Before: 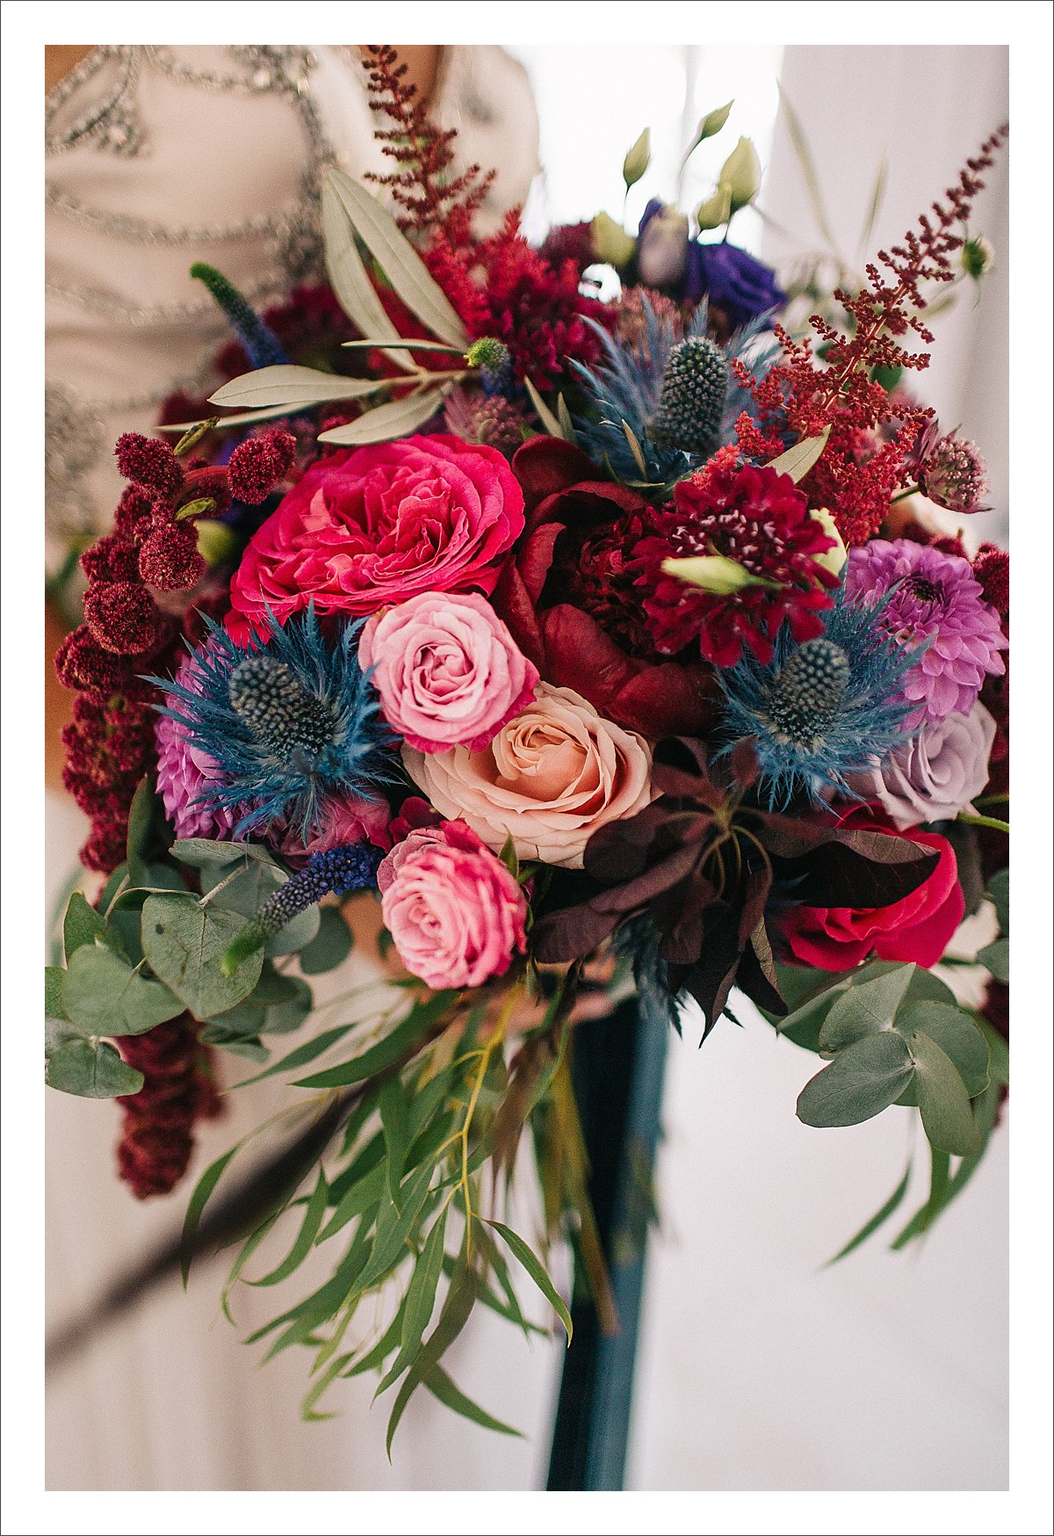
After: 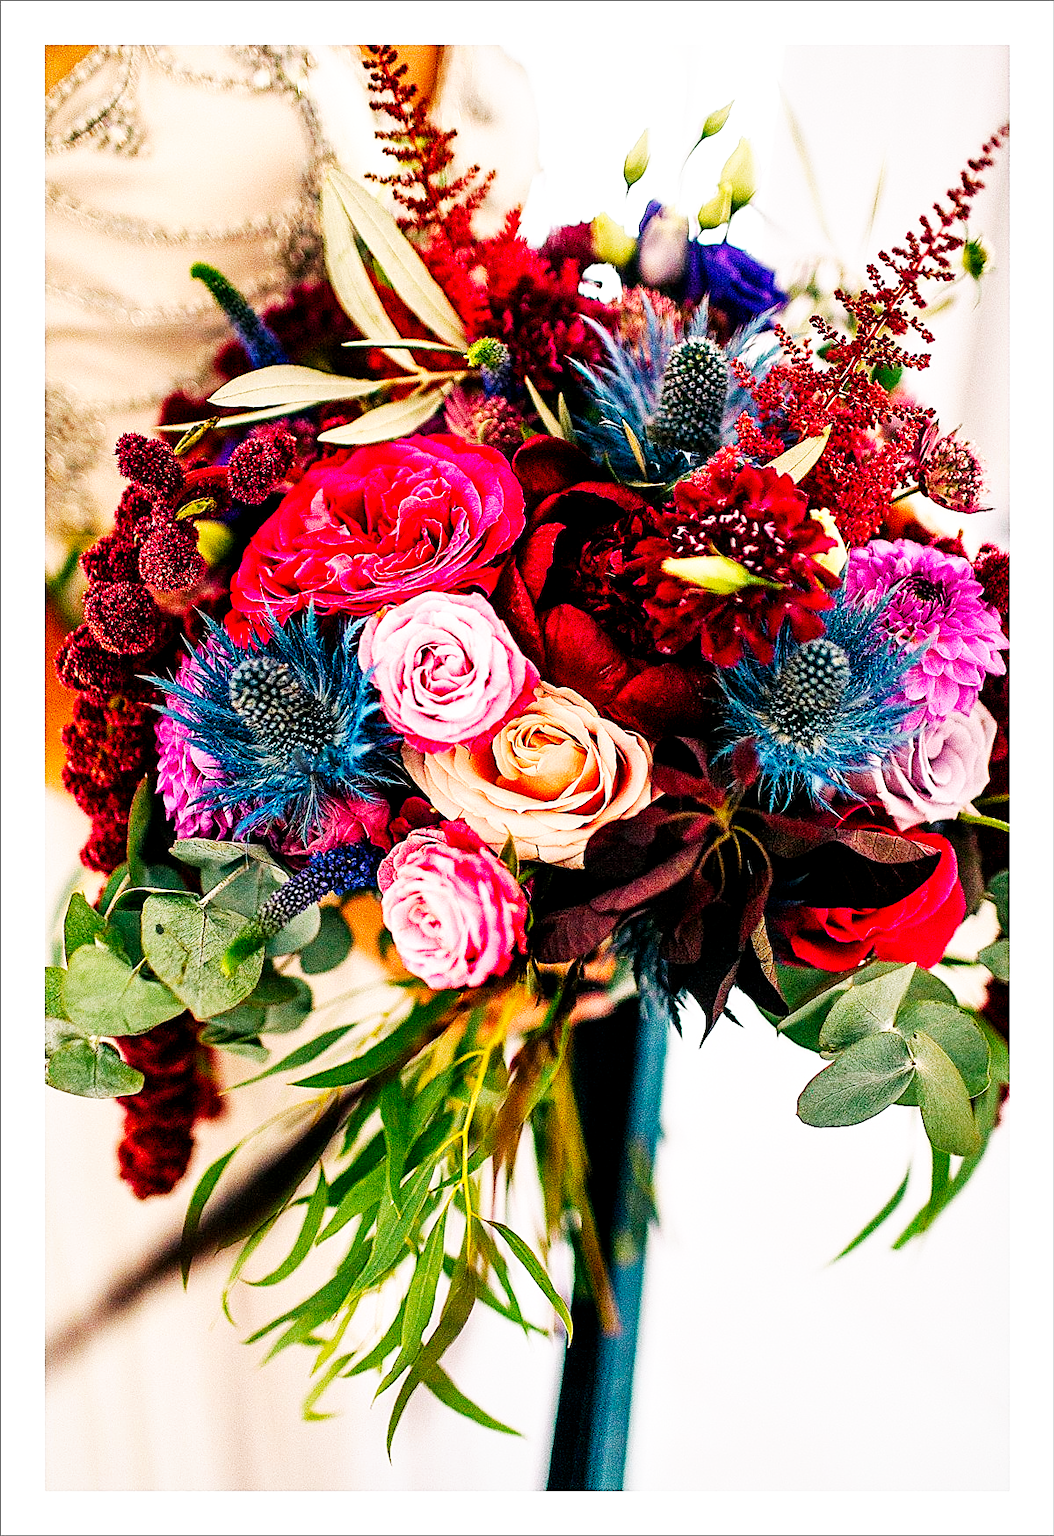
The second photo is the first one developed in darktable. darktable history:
base curve: curves: ch0 [(0, 0) (0.007, 0.004) (0.027, 0.03) (0.046, 0.07) (0.207, 0.54) (0.442, 0.872) (0.673, 0.972) (1, 1)], preserve colors none
sharpen: amount 0.494
local contrast: mode bilateral grid, contrast 20, coarseness 51, detail 119%, midtone range 0.2
color balance rgb: global offset › luminance -0.514%, linear chroma grading › global chroma 9.071%, perceptual saturation grading › global saturation 25.313%, global vibrance 8.494%
